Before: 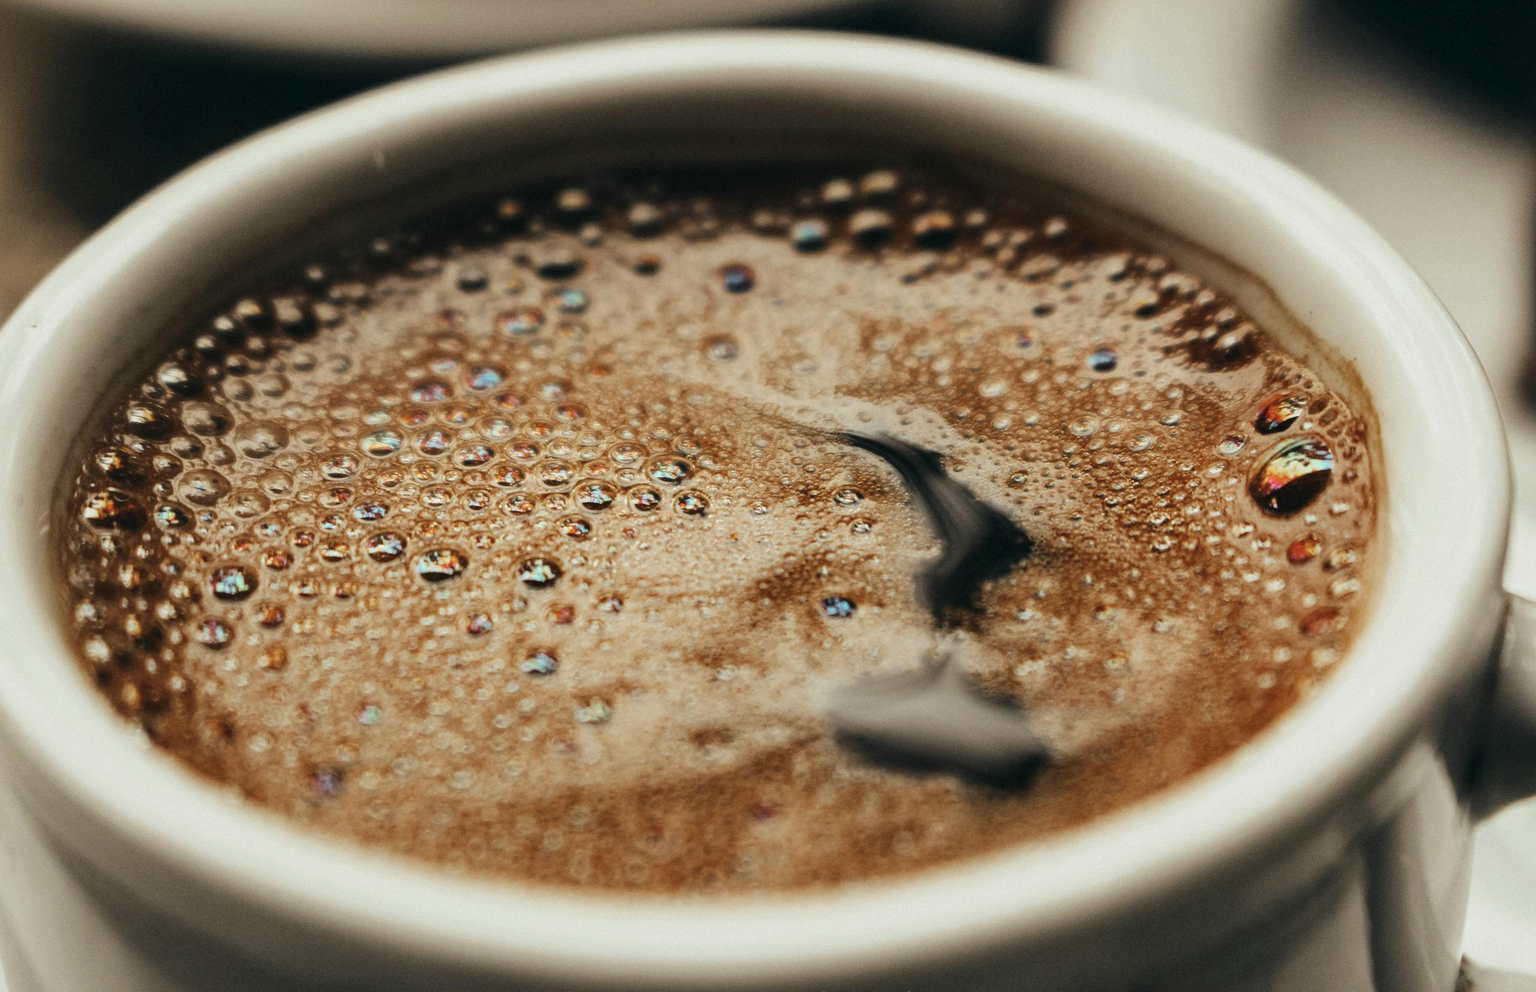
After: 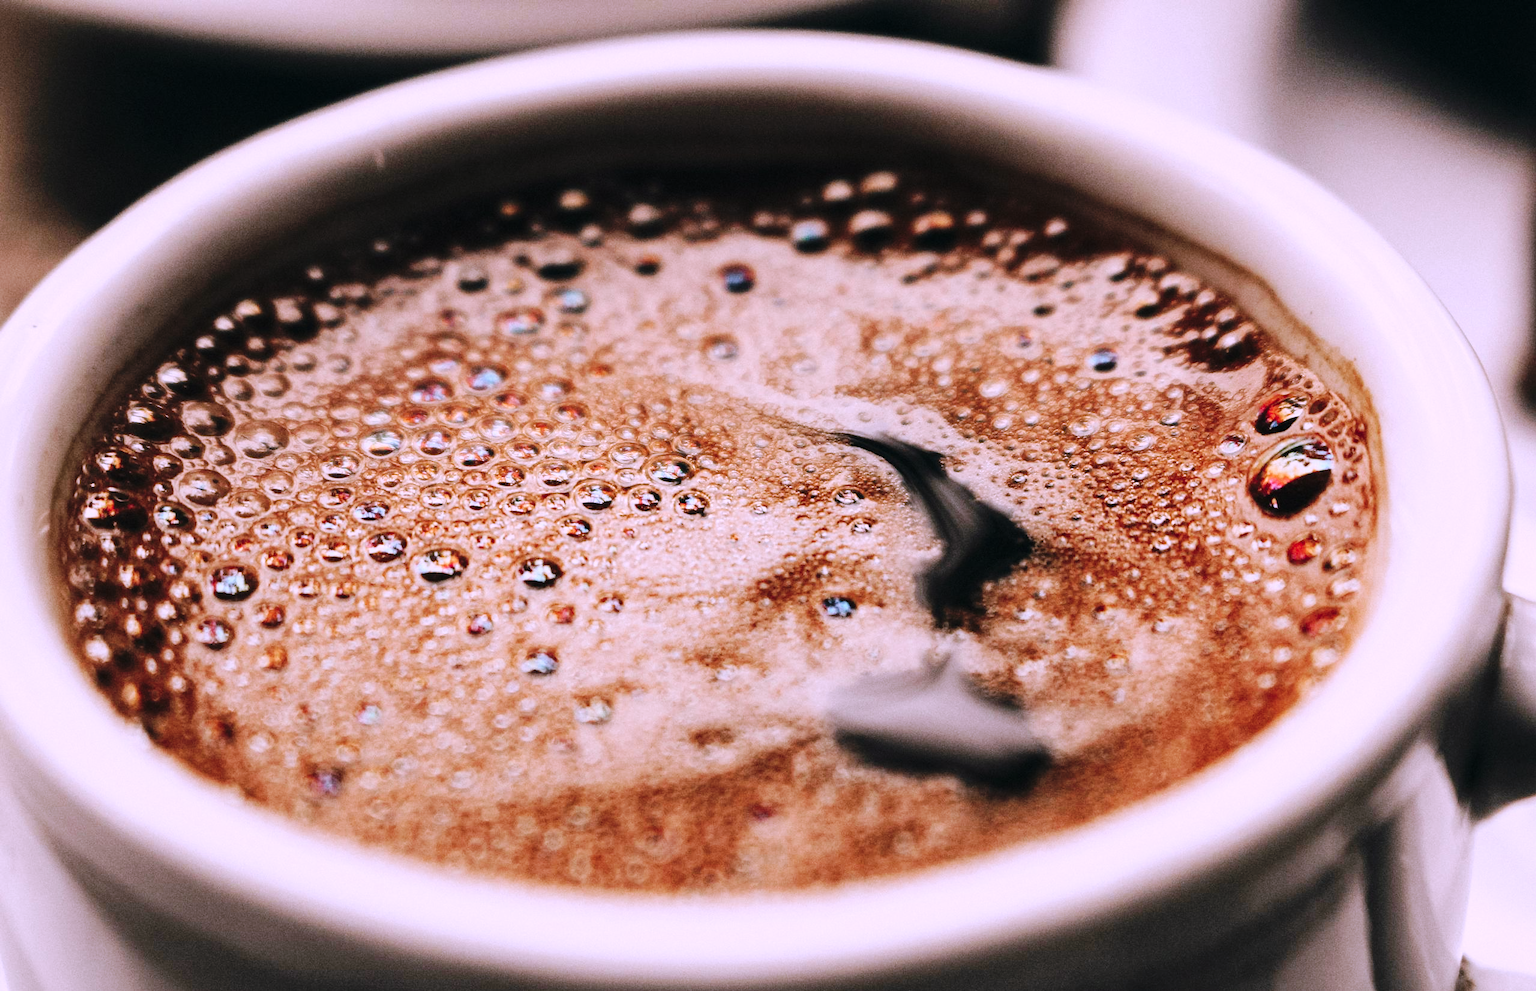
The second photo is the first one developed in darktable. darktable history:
base curve: curves: ch0 [(0, 0) (0.036, 0.025) (0.121, 0.166) (0.206, 0.329) (0.605, 0.79) (1, 1)], preserve colors none
color correction: highlights a* 15.03, highlights b* -25.07
